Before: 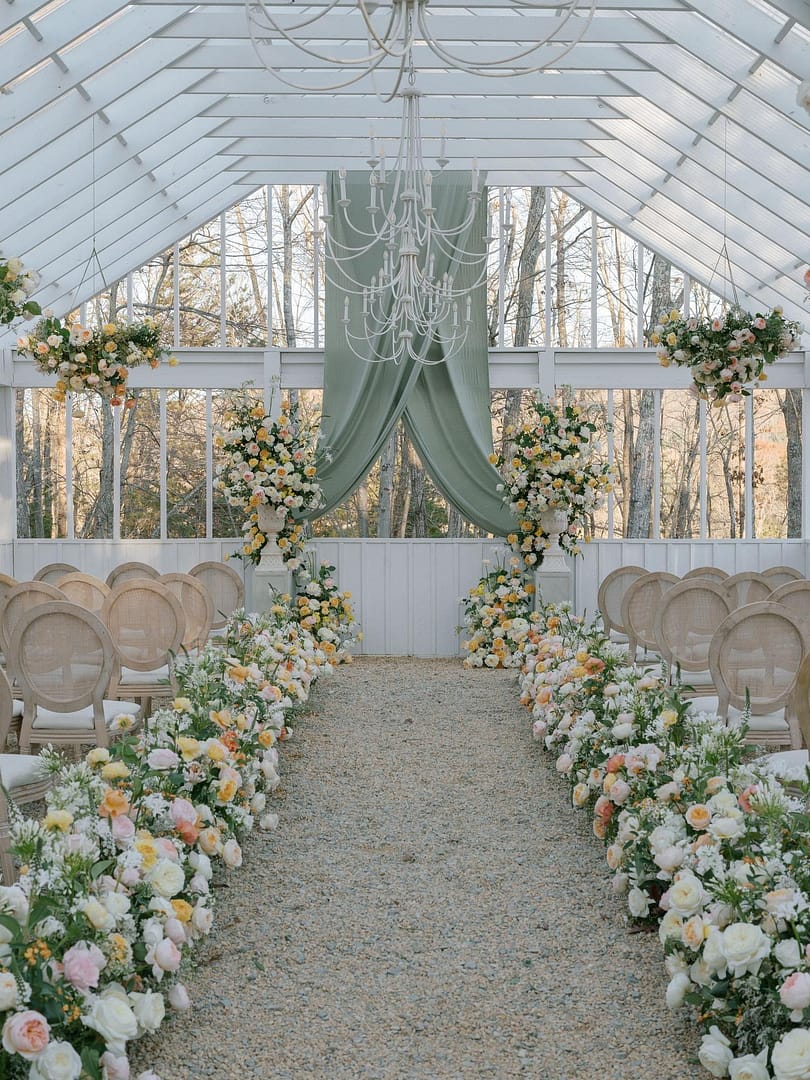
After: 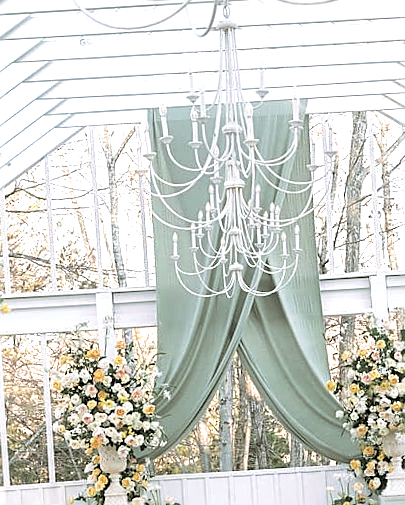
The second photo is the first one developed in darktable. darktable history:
crop: left 19.556%, right 30.401%, bottom 46.458%
exposure: black level correction 0, exposure 1.1 EV, compensate highlight preservation false
rotate and perspective: rotation -3.52°, crop left 0.036, crop right 0.964, crop top 0.081, crop bottom 0.919
sharpen: on, module defaults
split-toning: shadows › hue 46.8°, shadows › saturation 0.17, highlights › hue 316.8°, highlights › saturation 0.27, balance -51.82
